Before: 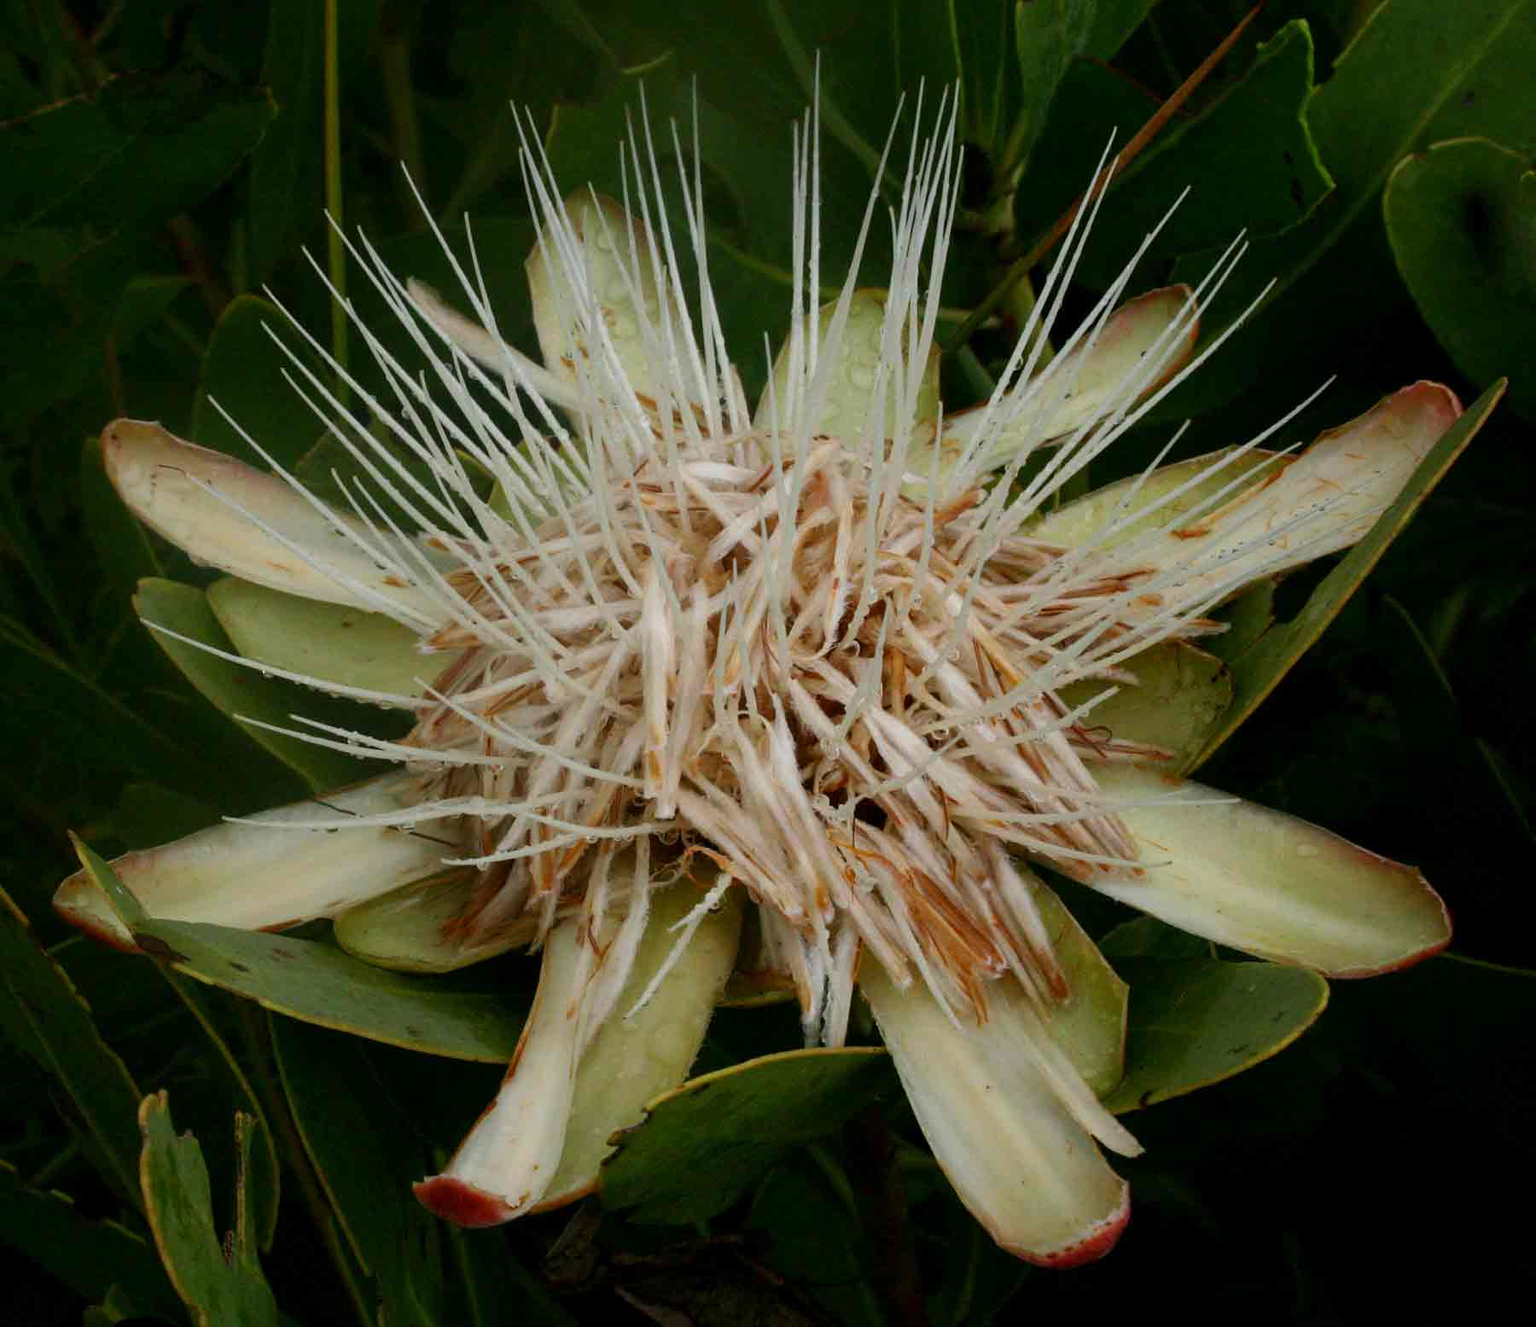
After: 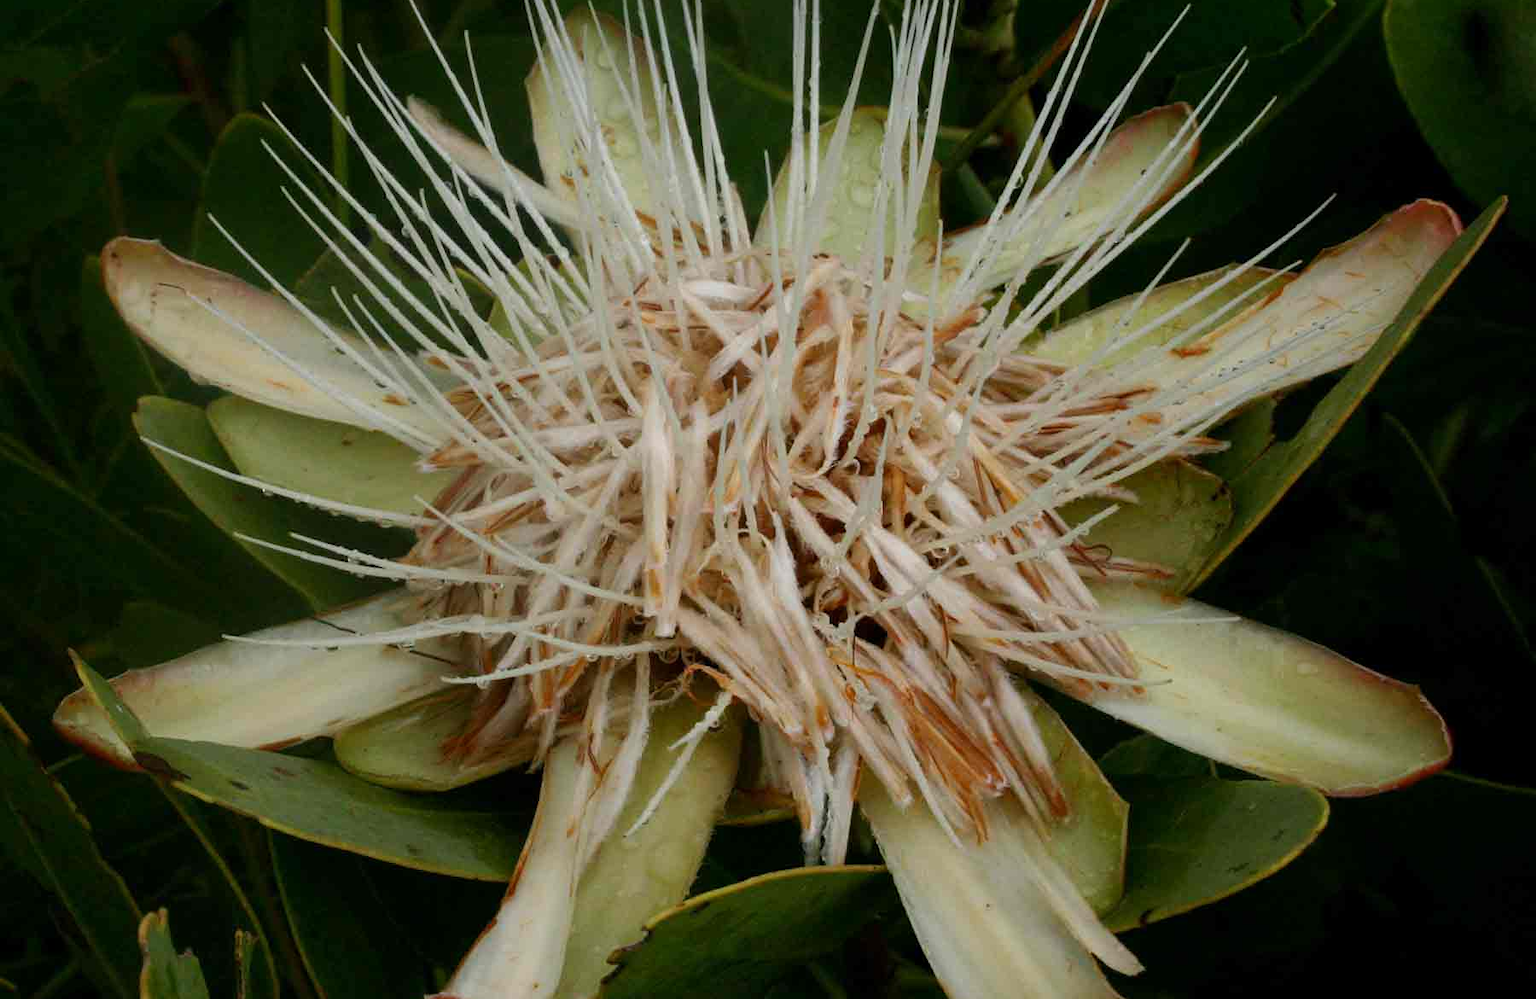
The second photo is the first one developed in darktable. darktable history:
crop: top 13.747%, bottom 10.903%
